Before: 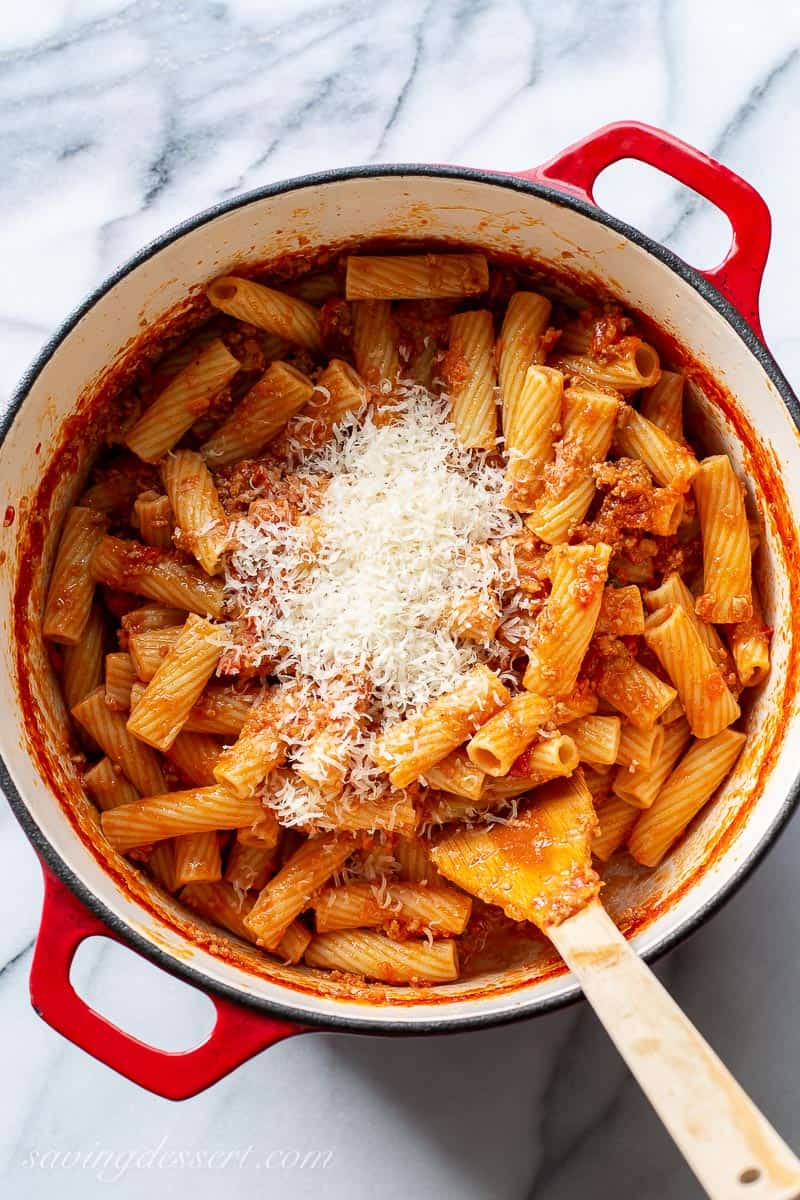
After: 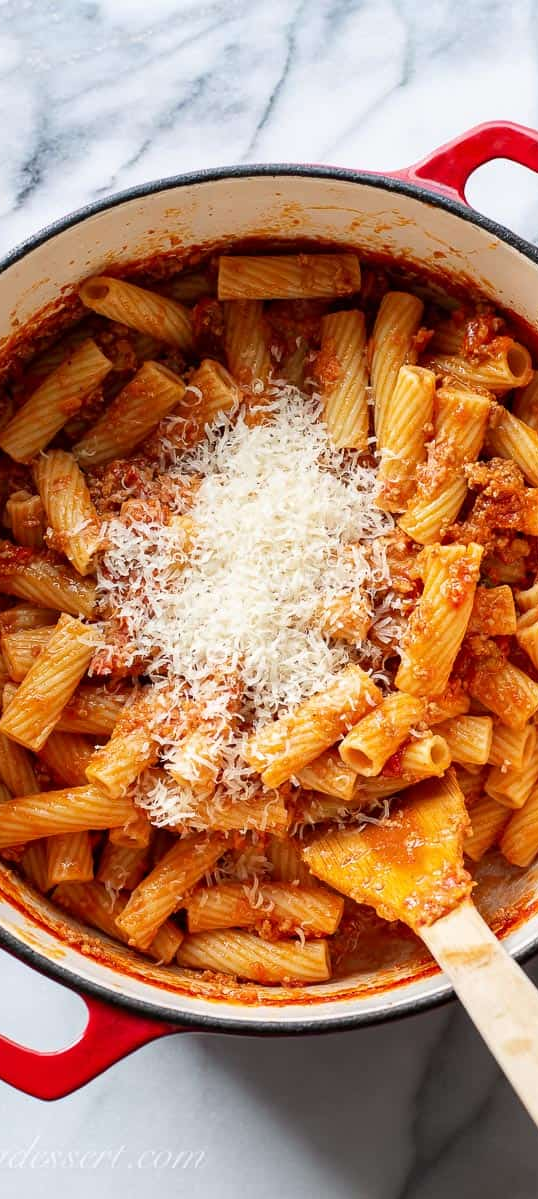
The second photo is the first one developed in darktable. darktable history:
crop and rotate: left 16.115%, right 16.545%
